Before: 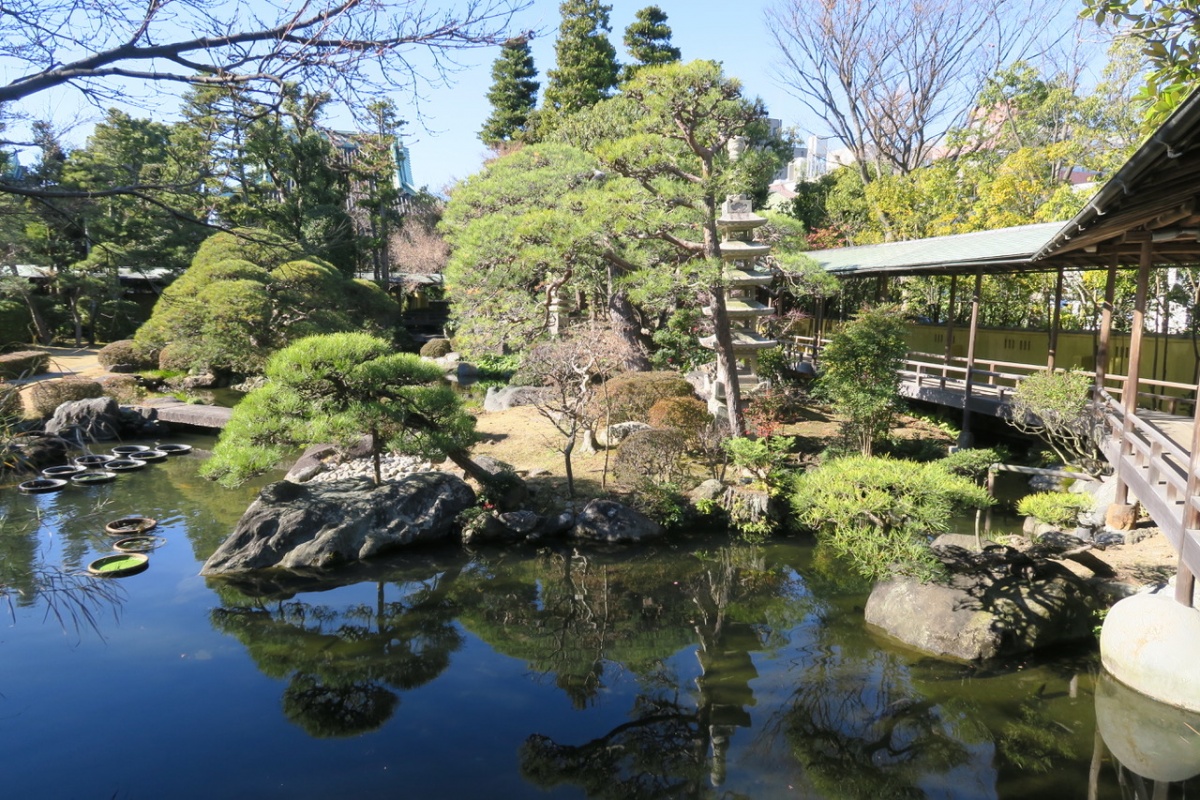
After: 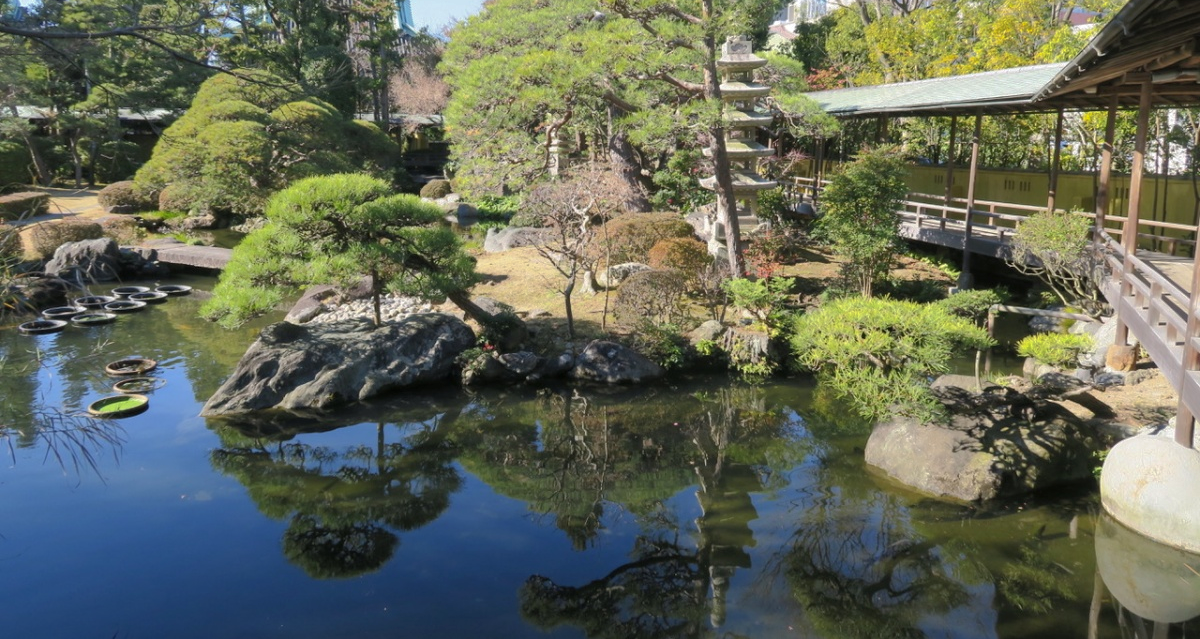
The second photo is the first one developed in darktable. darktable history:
shadows and highlights: shadows 39.97, highlights -59.89
tone equalizer: on, module defaults
crop and rotate: top 20.038%
